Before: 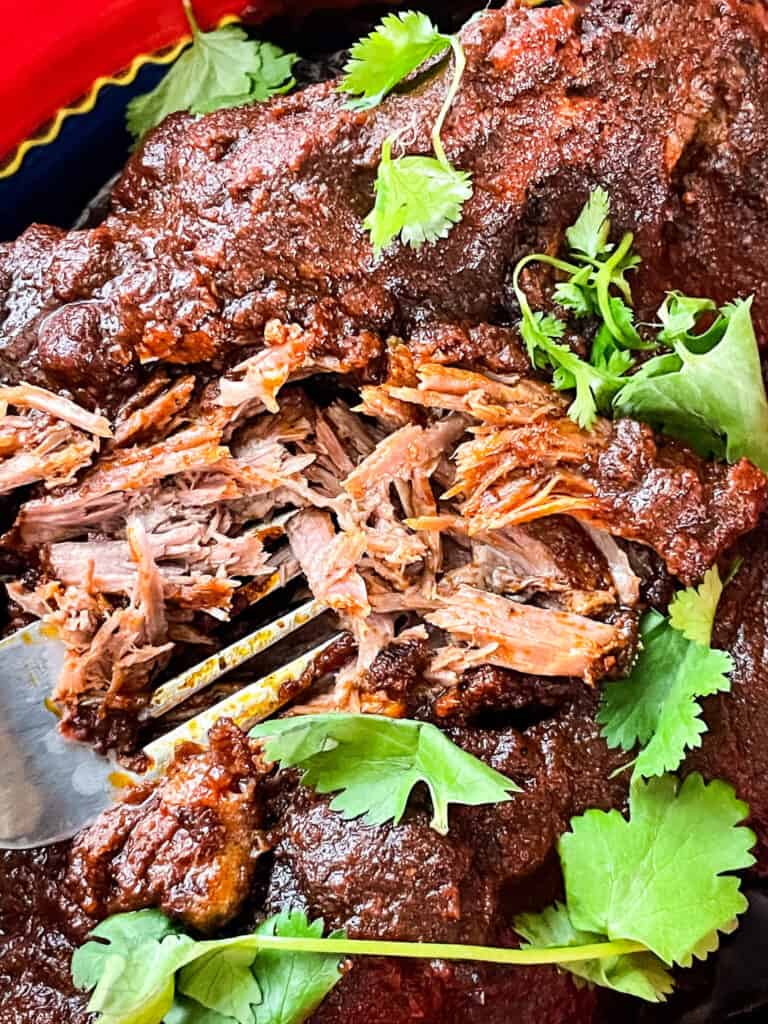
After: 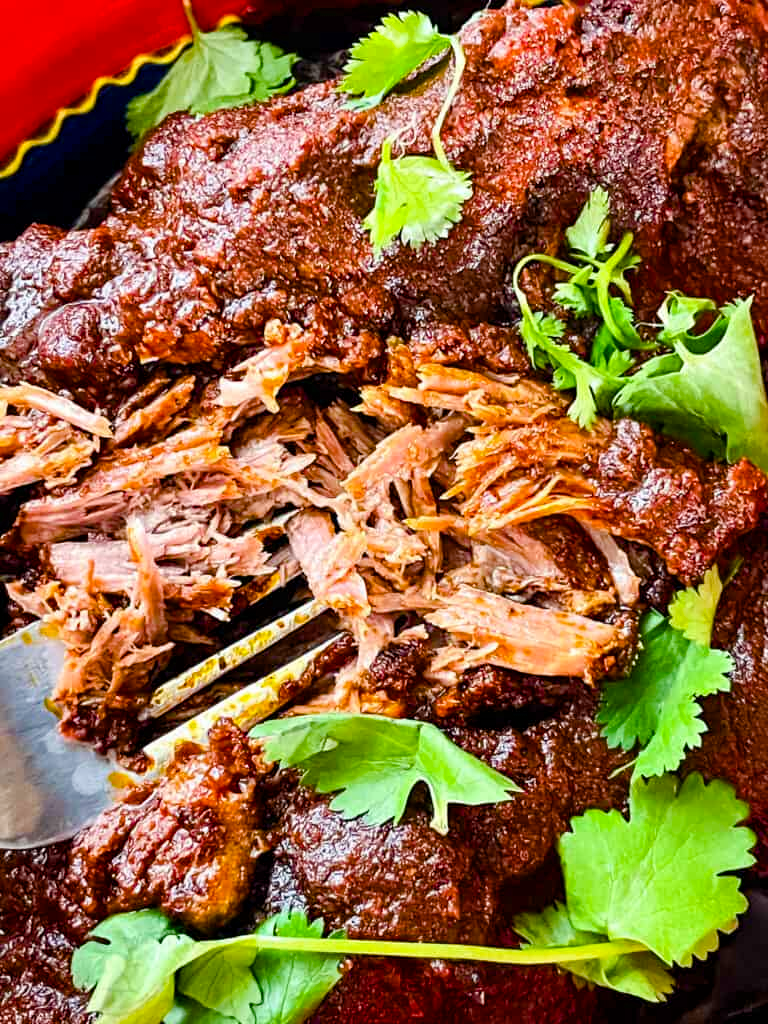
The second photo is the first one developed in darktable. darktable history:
color balance rgb: perceptual saturation grading › global saturation 0.145%, perceptual saturation grading › mid-tones 6.071%, perceptual saturation grading › shadows 72.183%, global vibrance 30.132%
